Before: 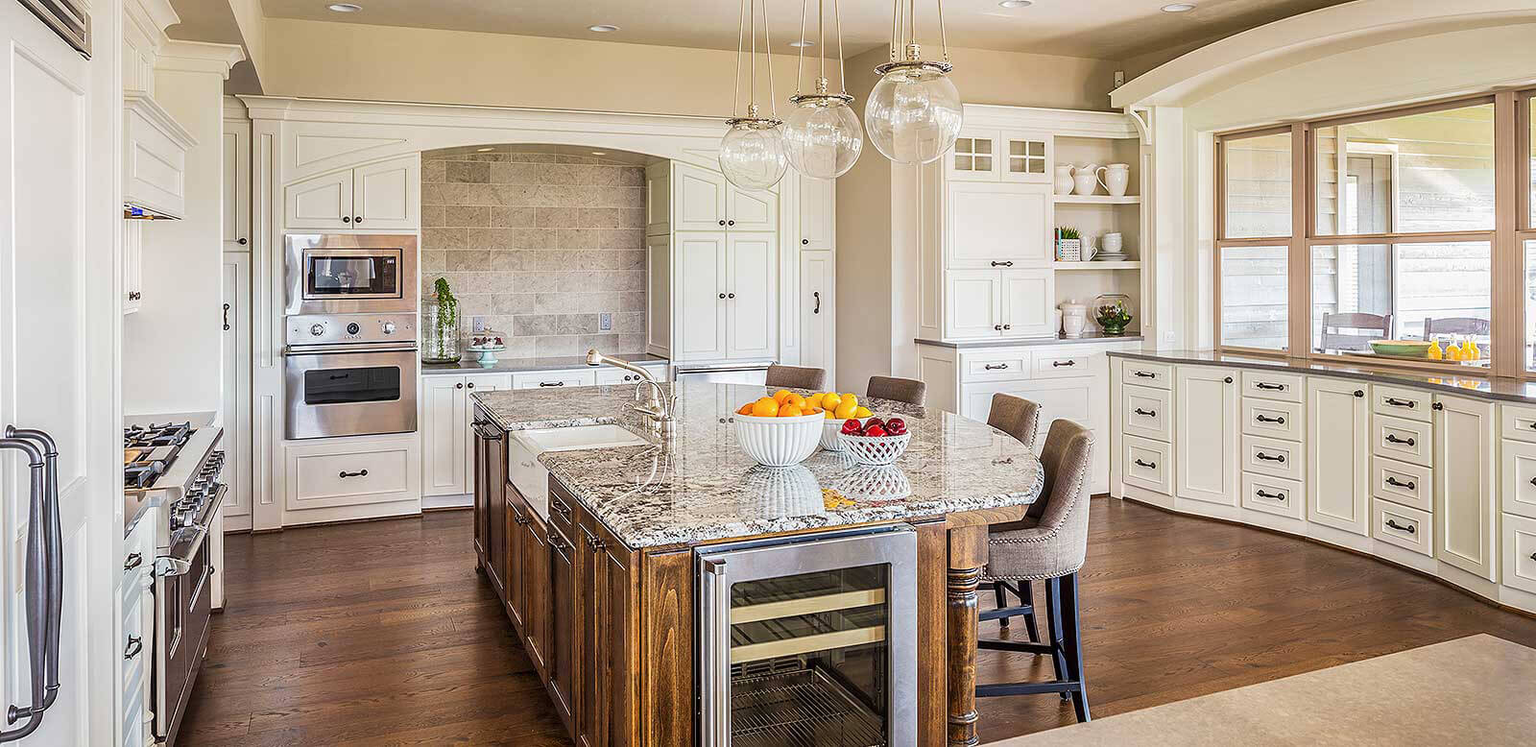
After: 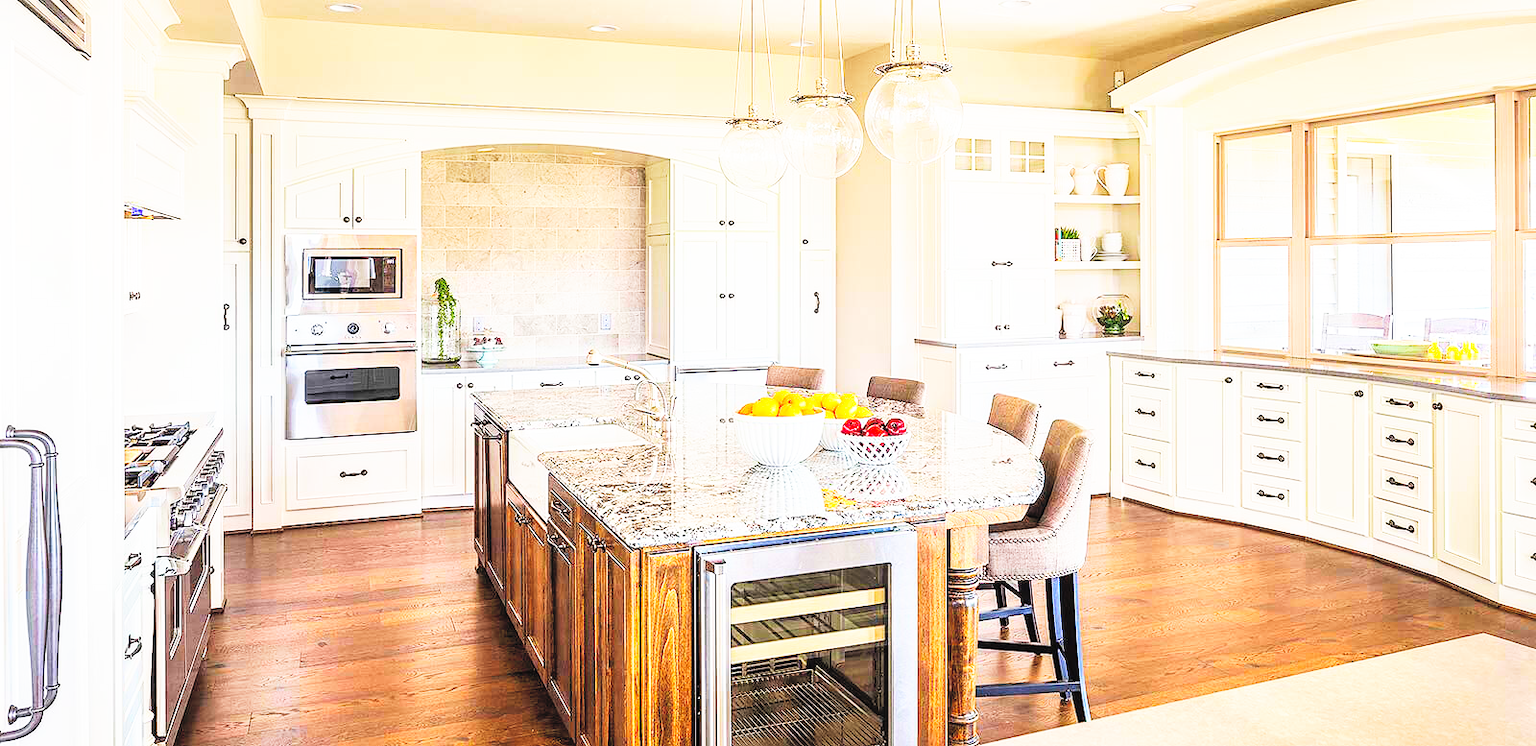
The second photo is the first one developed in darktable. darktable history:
base curve: curves: ch0 [(0, 0) (0.007, 0.004) (0.027, 0.03) (0.046, 0.07) (0.207, 0.54) (0.442, 0.872) (0.673, 0.972) (1, 1)], preserve colors none
contrast brightness saturation: contrast 0.1, brightness 0.3, saturation 0.14
